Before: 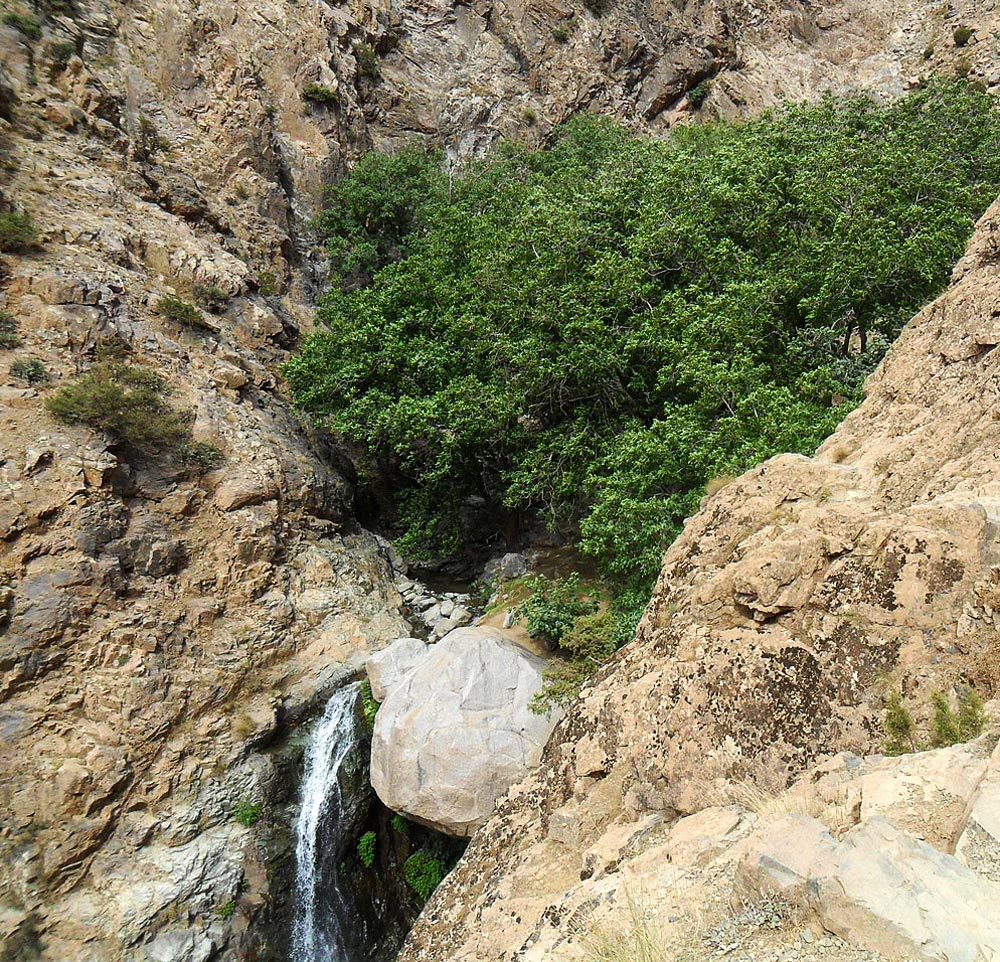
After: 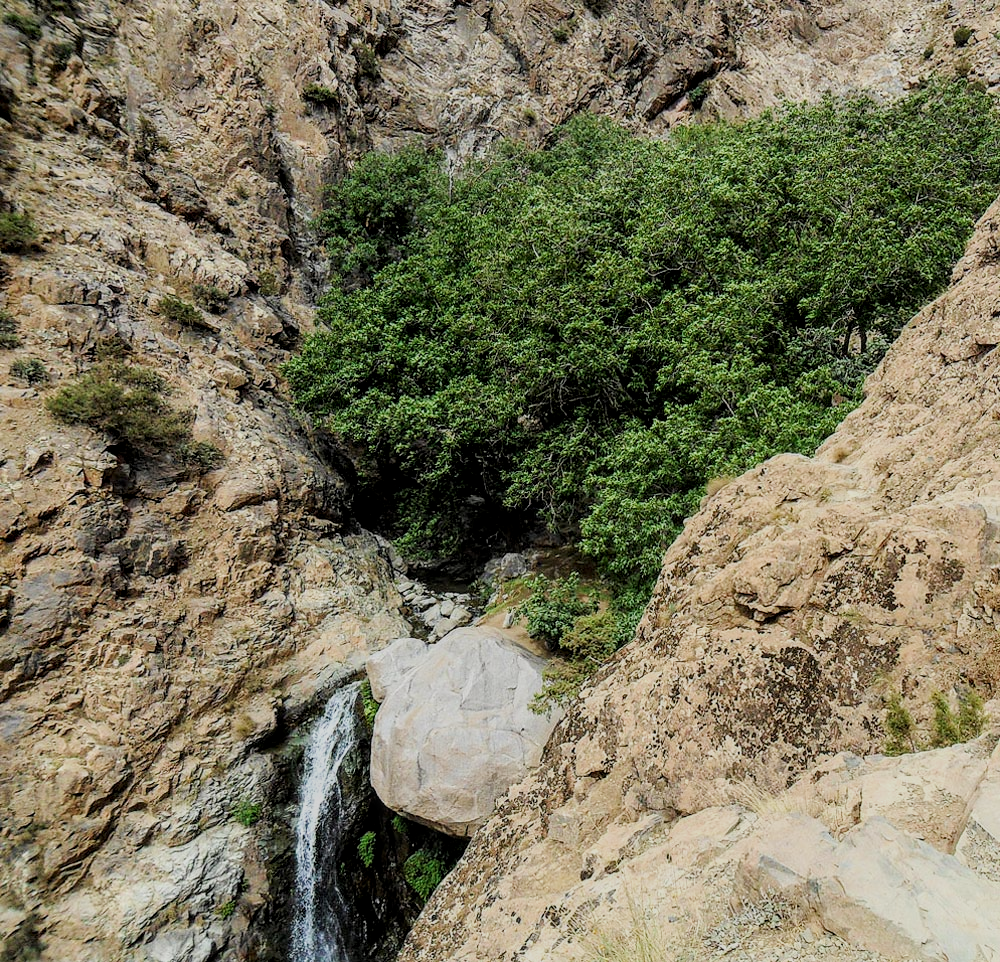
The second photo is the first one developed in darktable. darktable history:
tone equalizer: on, module defaults
local contrast: detail 130%
filmic rgb: black relative exposure -7.65 EV, white relative exposure 4.56 EV, threshold 5.98 EV, hardness 3.61, enable highlight reconstruction true
